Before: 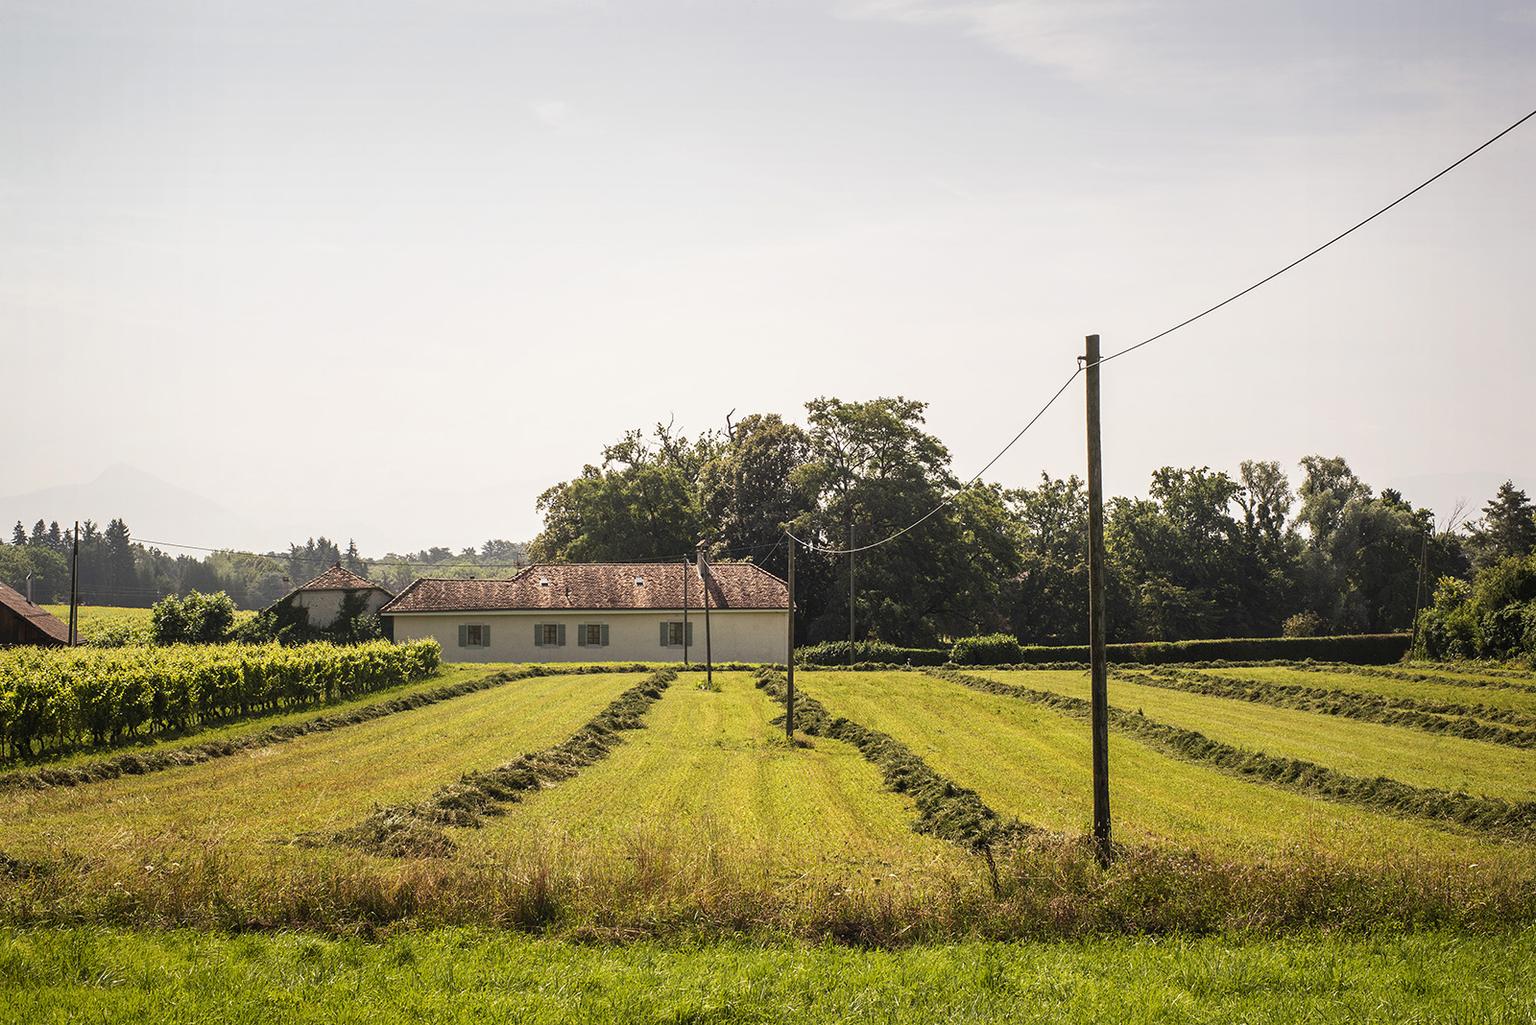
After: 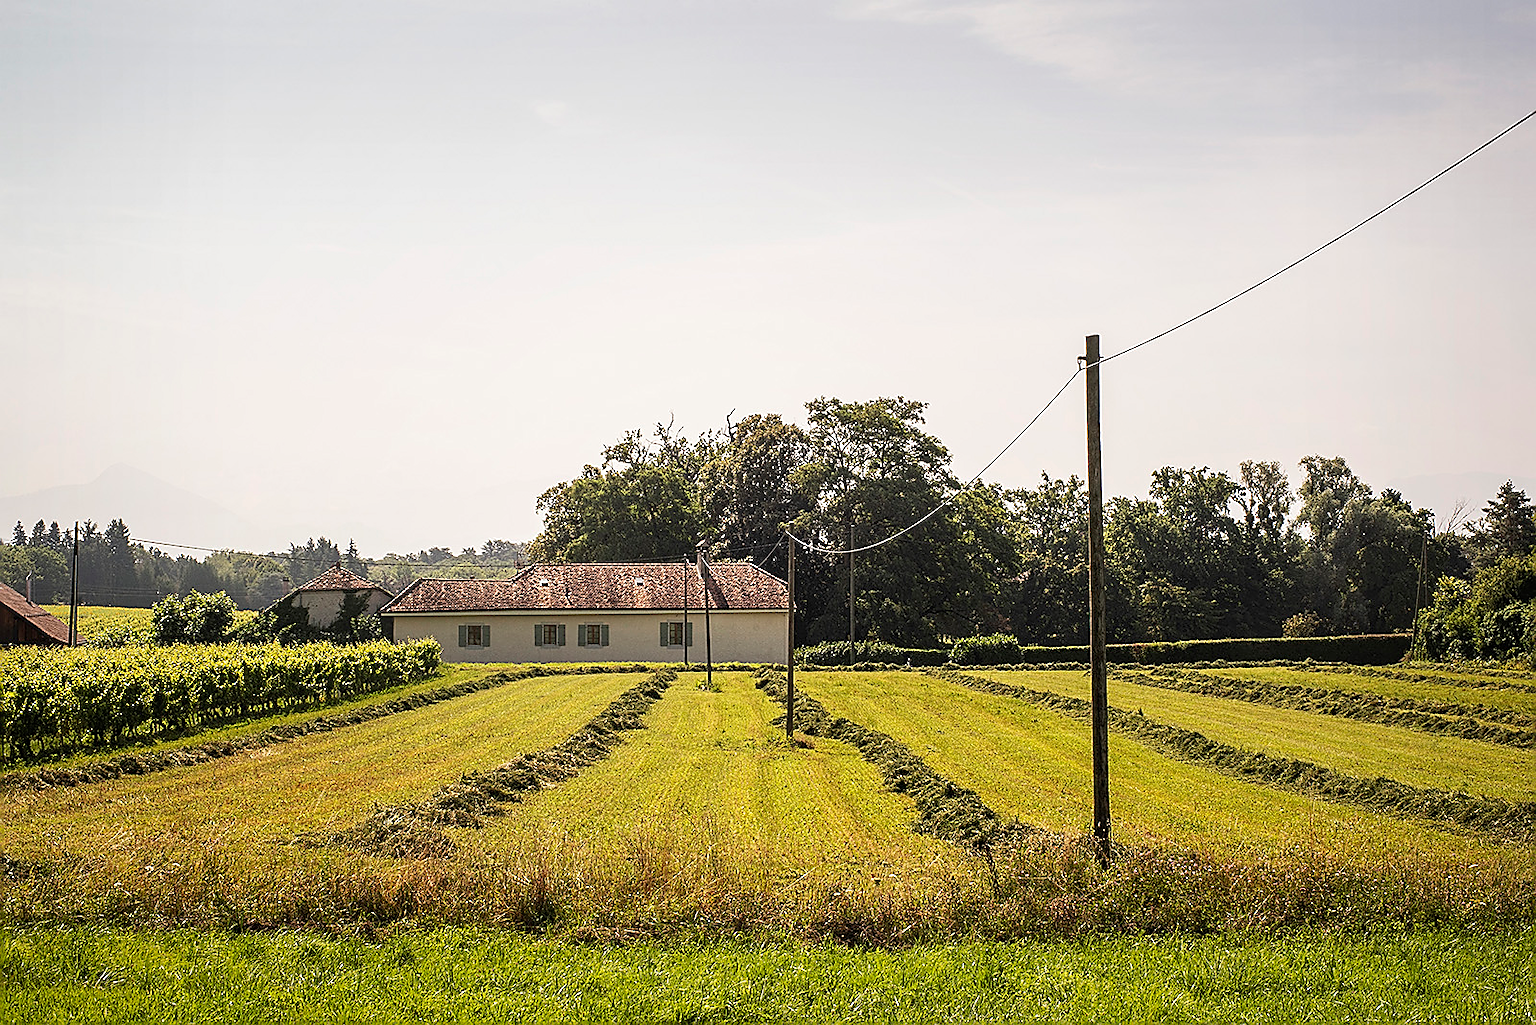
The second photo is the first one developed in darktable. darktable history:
sharpen: radius 1.381, amount 1.236, threshold 0.606
